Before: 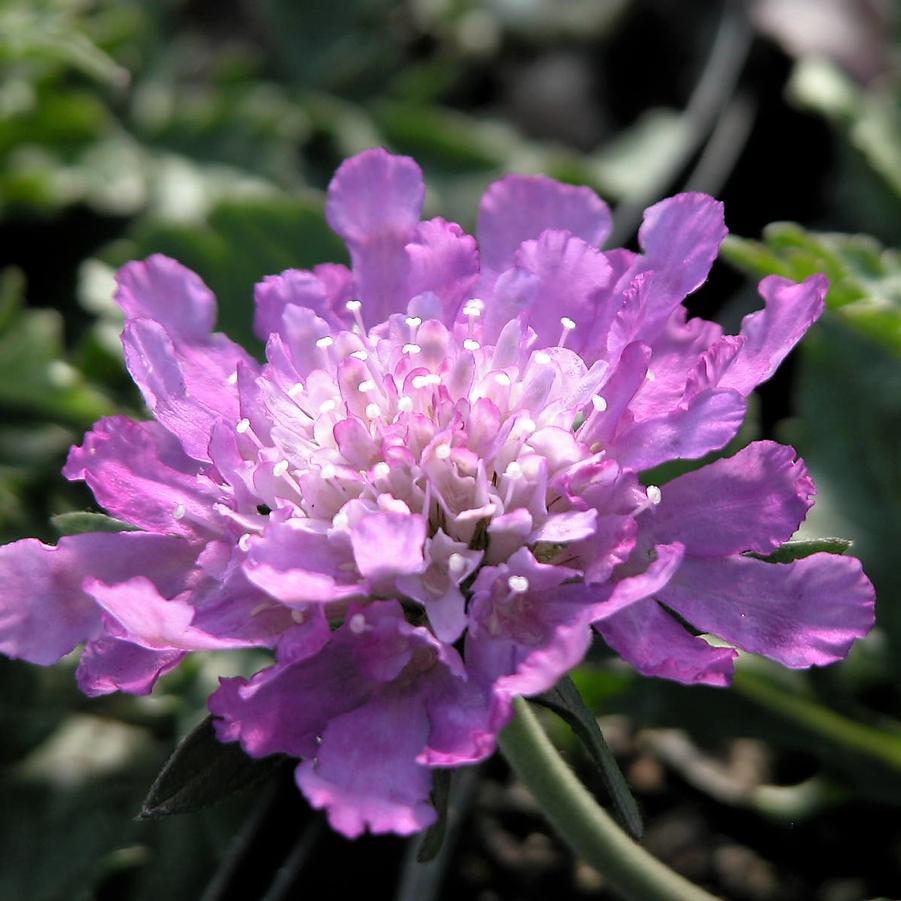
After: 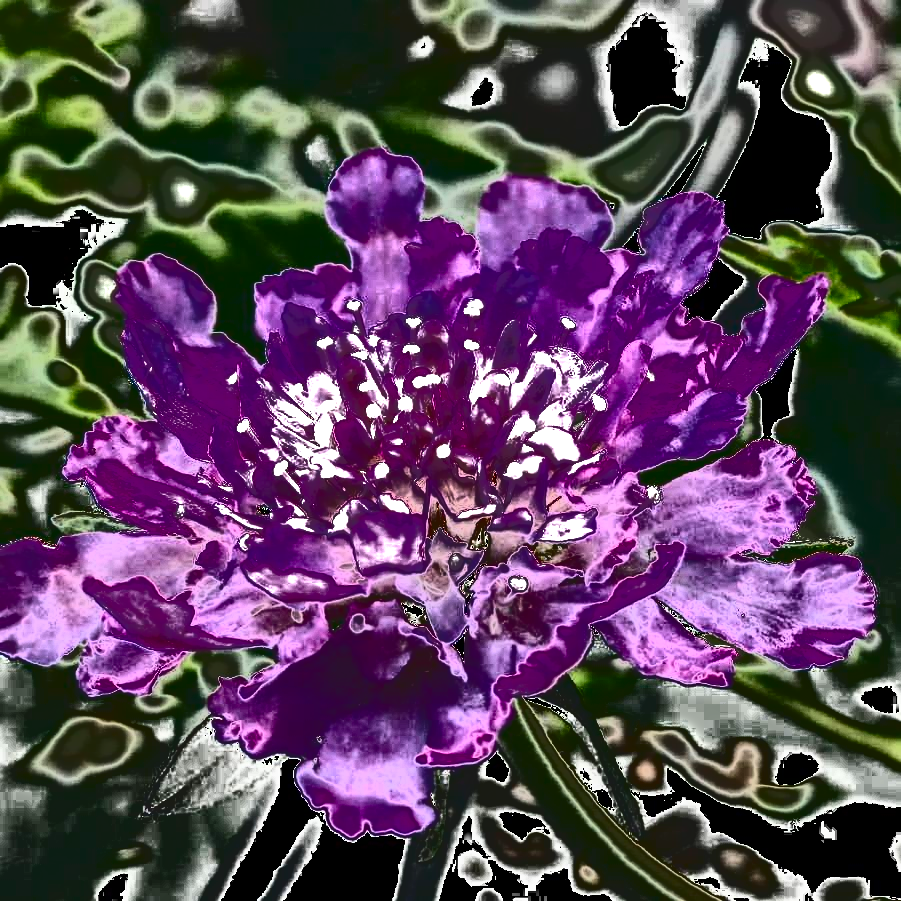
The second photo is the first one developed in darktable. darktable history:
haze removal: compatibility mode true, adaptive false
tone curve: curves: ch0 [(0, 0) (0.003, 0.99) (0.011, 0.983) (0.025, 0.934) (0.044, 0.719) (0.069, 0.382) (0.1, 0.204) (0.136, 0.093) (0.177, 0.094) (0.224, 0.093) (0.277, 0.098) (0.335, 0.214) (0.399, 0.616) (0.468, 0.827) (0.543, 0.464) (0.623, 0.145) (0.709, 0.127) (0.801, 0.187) (0.898, 0.203) (1, 1)], color space Lab, independent channels, preserve colors none
exposure: black level correction 0.001, exposure 0.498 EV, compensate exposure bias true, compensate highlight preservation false
